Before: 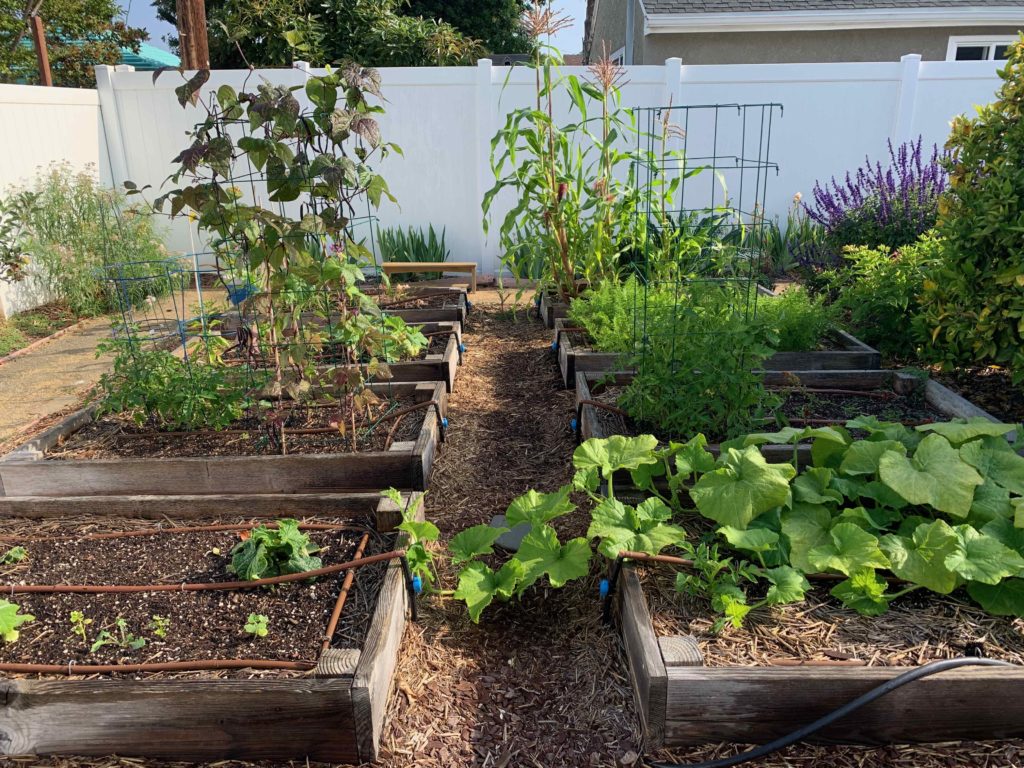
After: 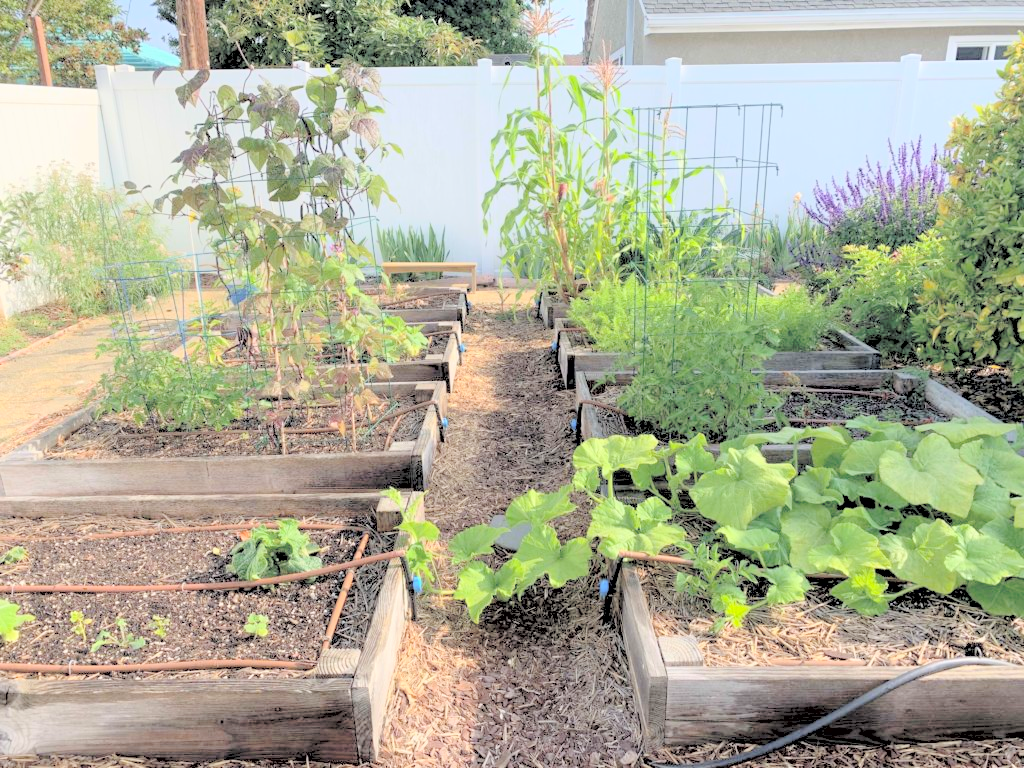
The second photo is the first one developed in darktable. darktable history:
contrast brightness saturation: brightness 0.991
